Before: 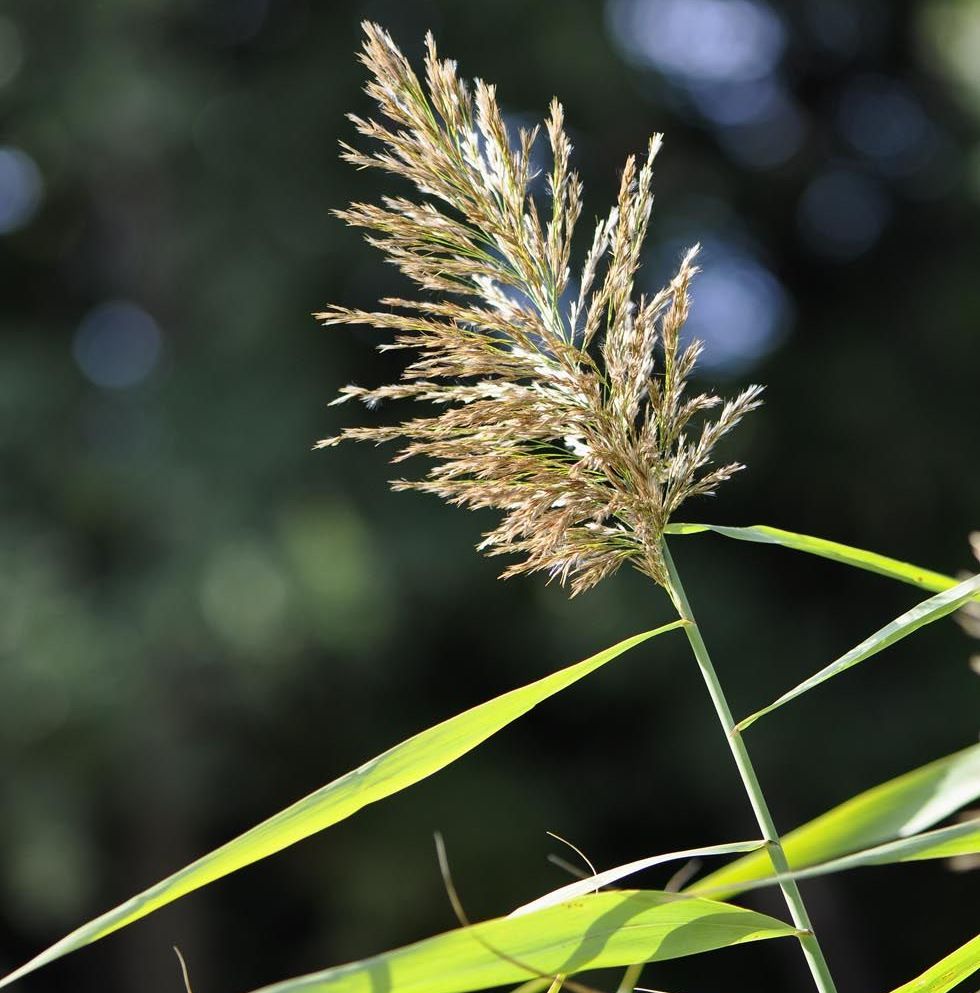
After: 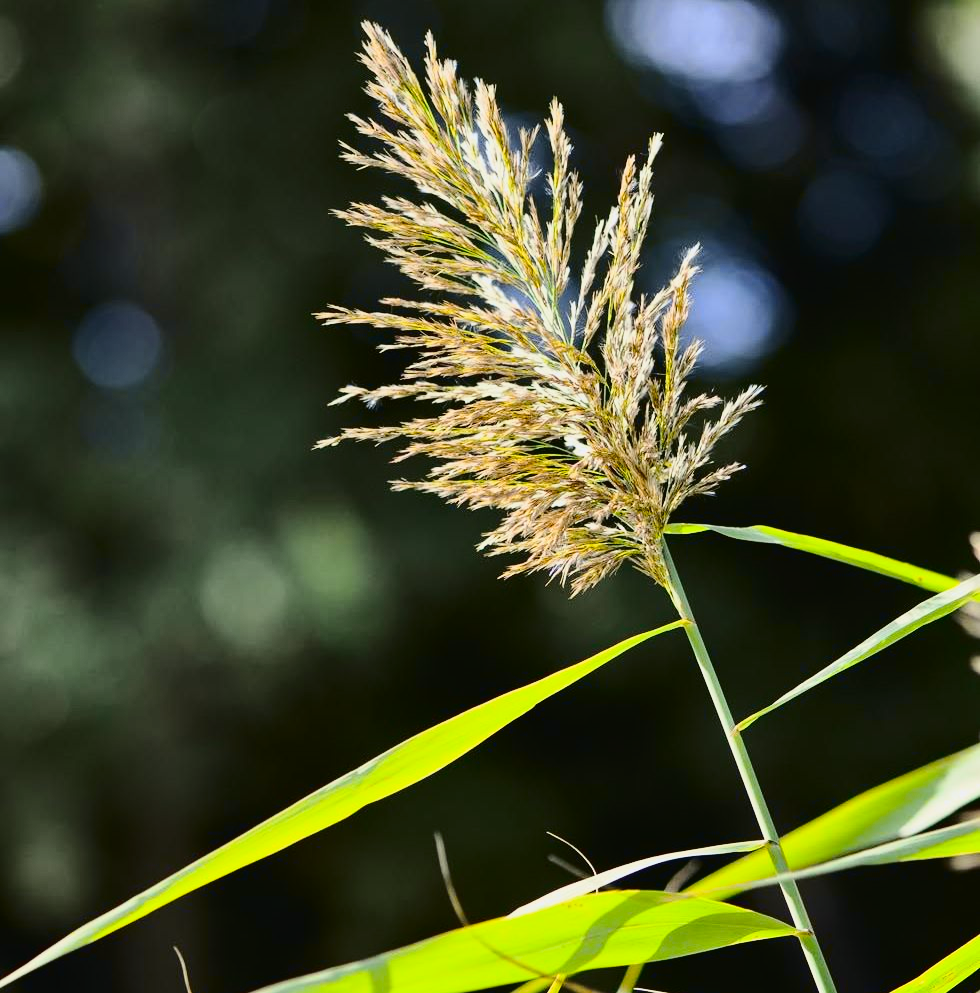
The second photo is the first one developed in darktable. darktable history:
tone curve: curves: ch0 [(0.003, 0.023) (0.071, 0.052) (0.236, 0.197) (0.466, 0.557) (0.644, 0.748) (0.803, 0.88) (0.994, 0.968)]; ch1 [(0, 0) (0.262, 0.227) (0.417, 0.386) (0.469, 0.467) (0.502, 0.498) (0.528, 0.53) (0.573, 0.57) (0.605, 0.621) (0.644, 0.671) (0.686, 0.728) (0.994, 0.987)]; ch2 [(0, 0) (0.262, 0.188) (0.385, 0.353) (0.427, 0.424) (0.495, 0.493) (0.515, 0.534) (0.547, 0.556) (0.589, 0.613) (0.644, 0.748) (1, 1)], color space Lab, independent channels, preserve colors none
exposure: black level correction 0.001, exposure -0.125 EV, compensate exposure bias true, compensate highlight preservation false
